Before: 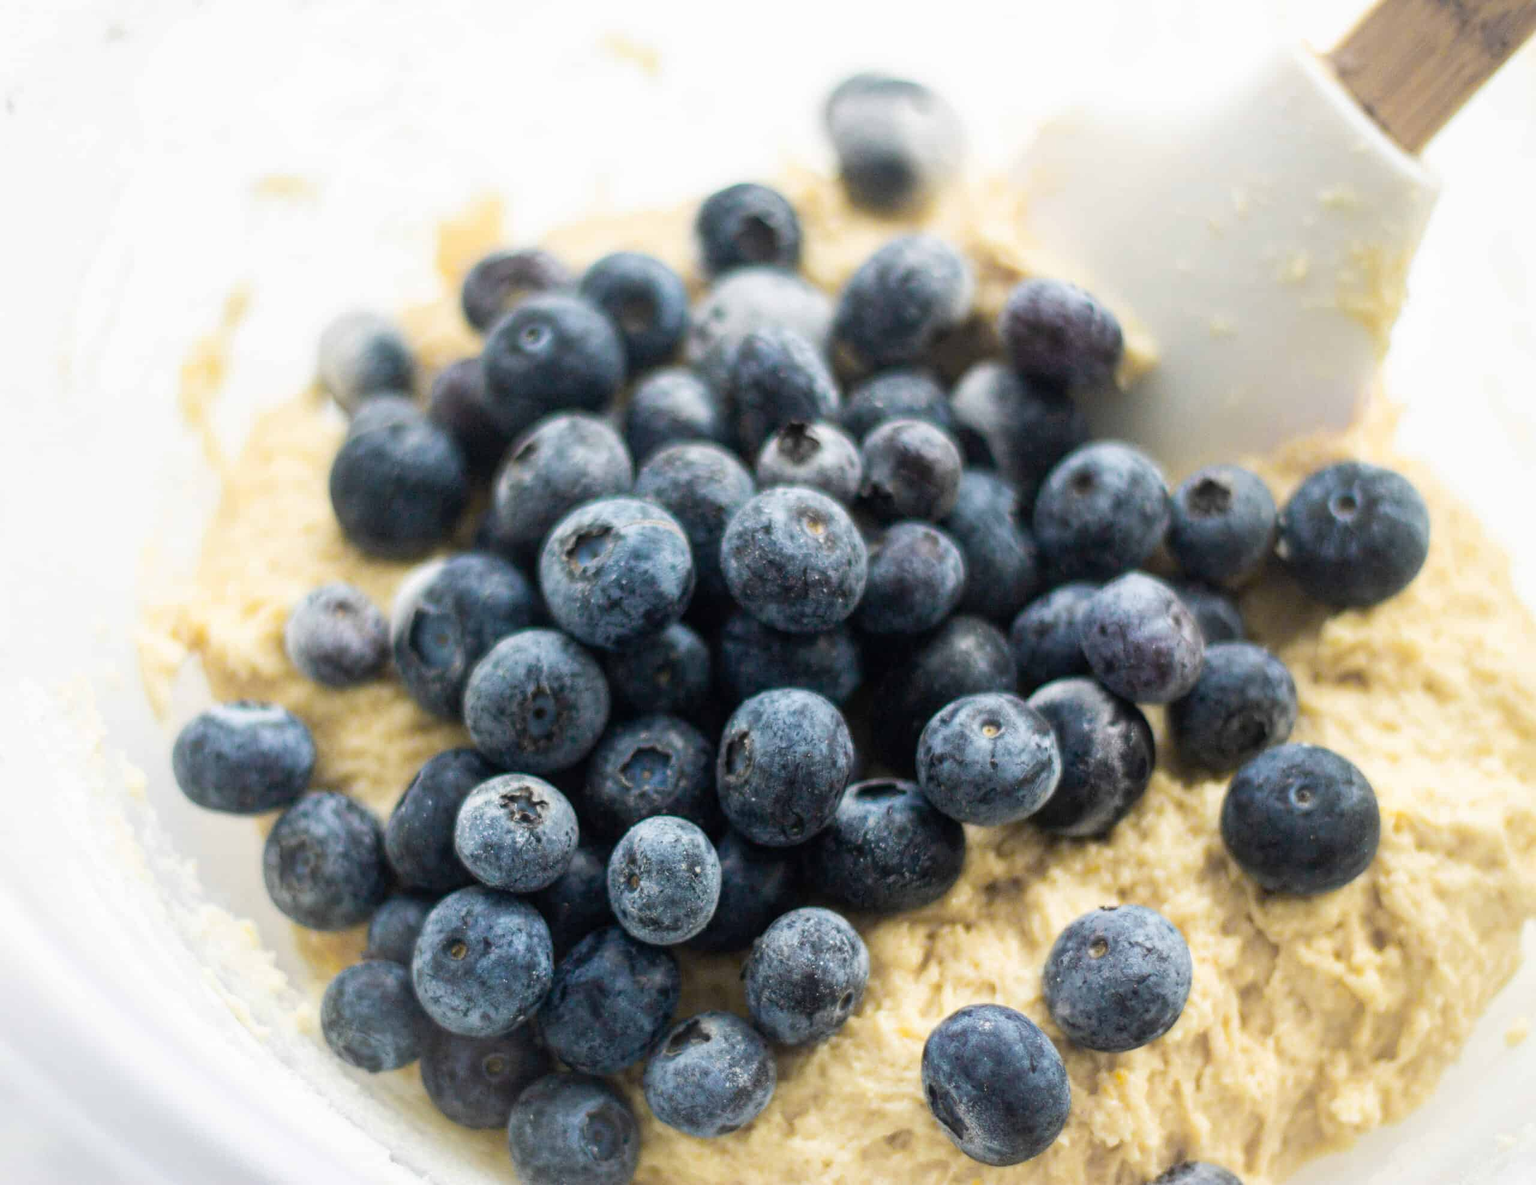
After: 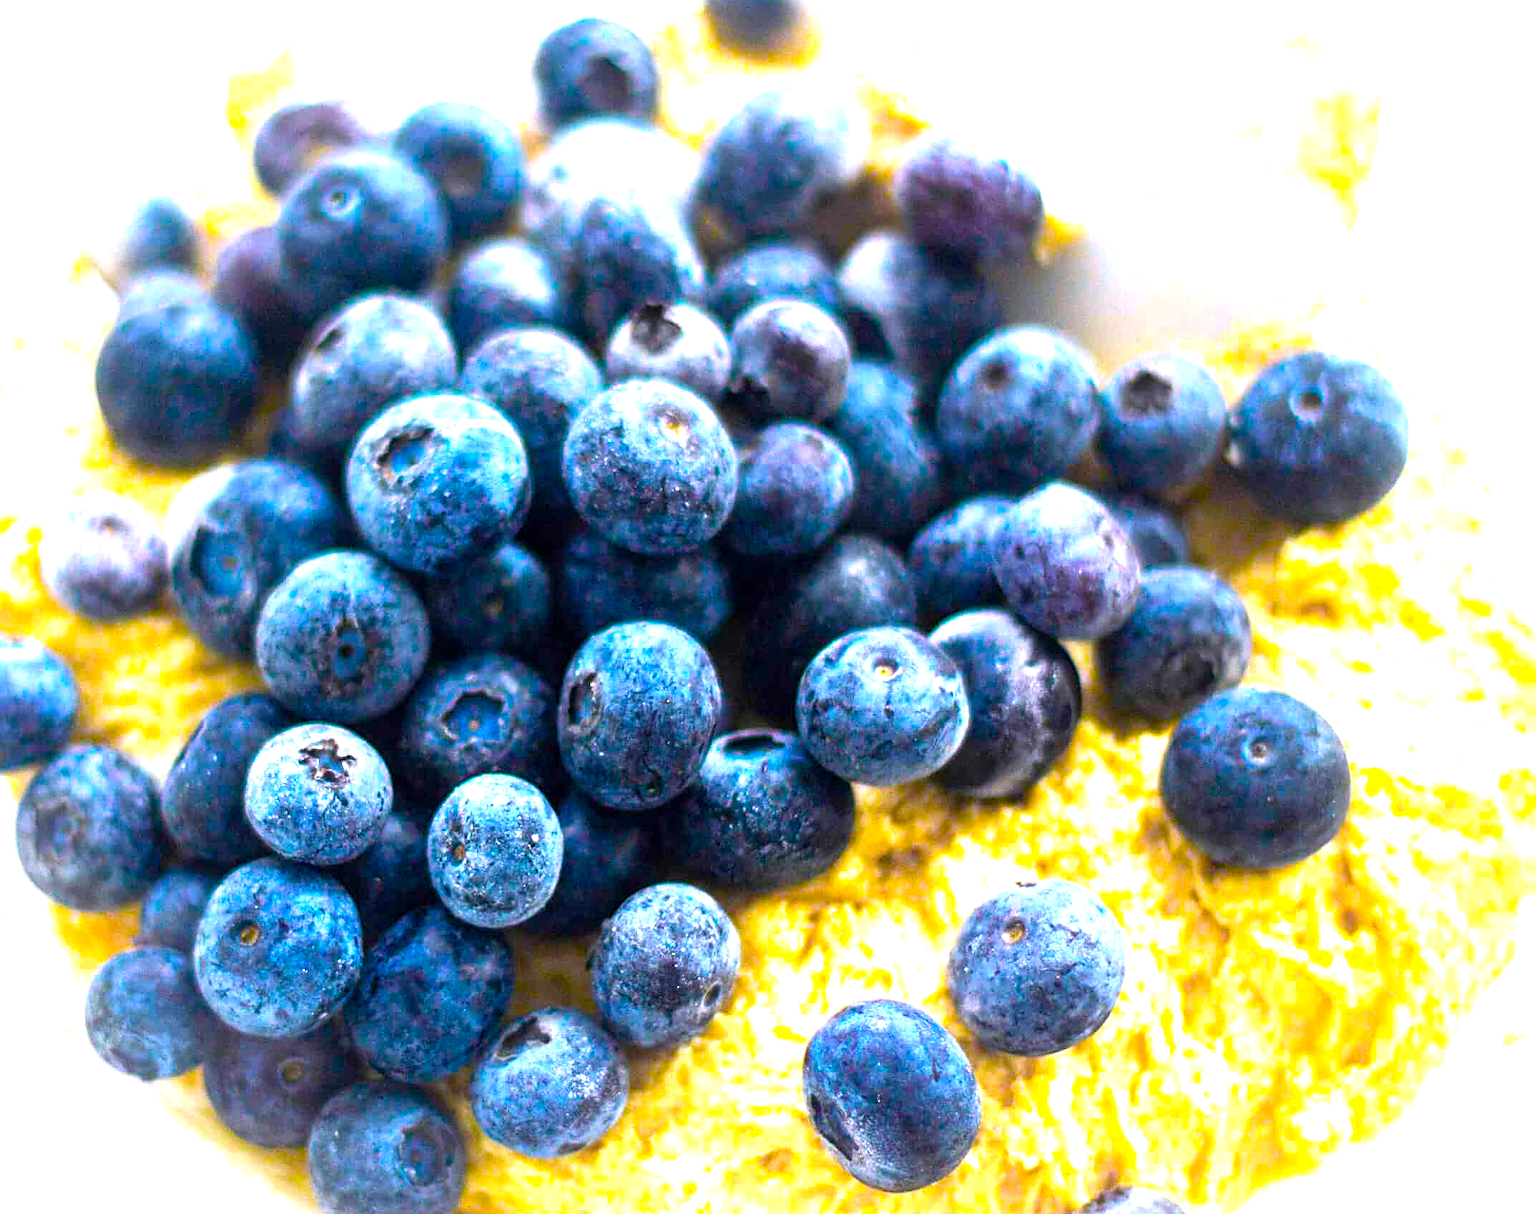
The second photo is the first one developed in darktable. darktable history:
crop: left 16.315%, top 14.246%
color balance rgb: linear chroma grading › global chroma 25%, perceptual saturation grading › global saturation 40%, perceptual brilliance grading › global brilliance 30%, global vibrance 40%
white balance: red 1.004, blue 1.096
exposure: black level correction 0.001, exposure 0.14 EV, compensate highlight preservation false
sharpen: on, module defaults
